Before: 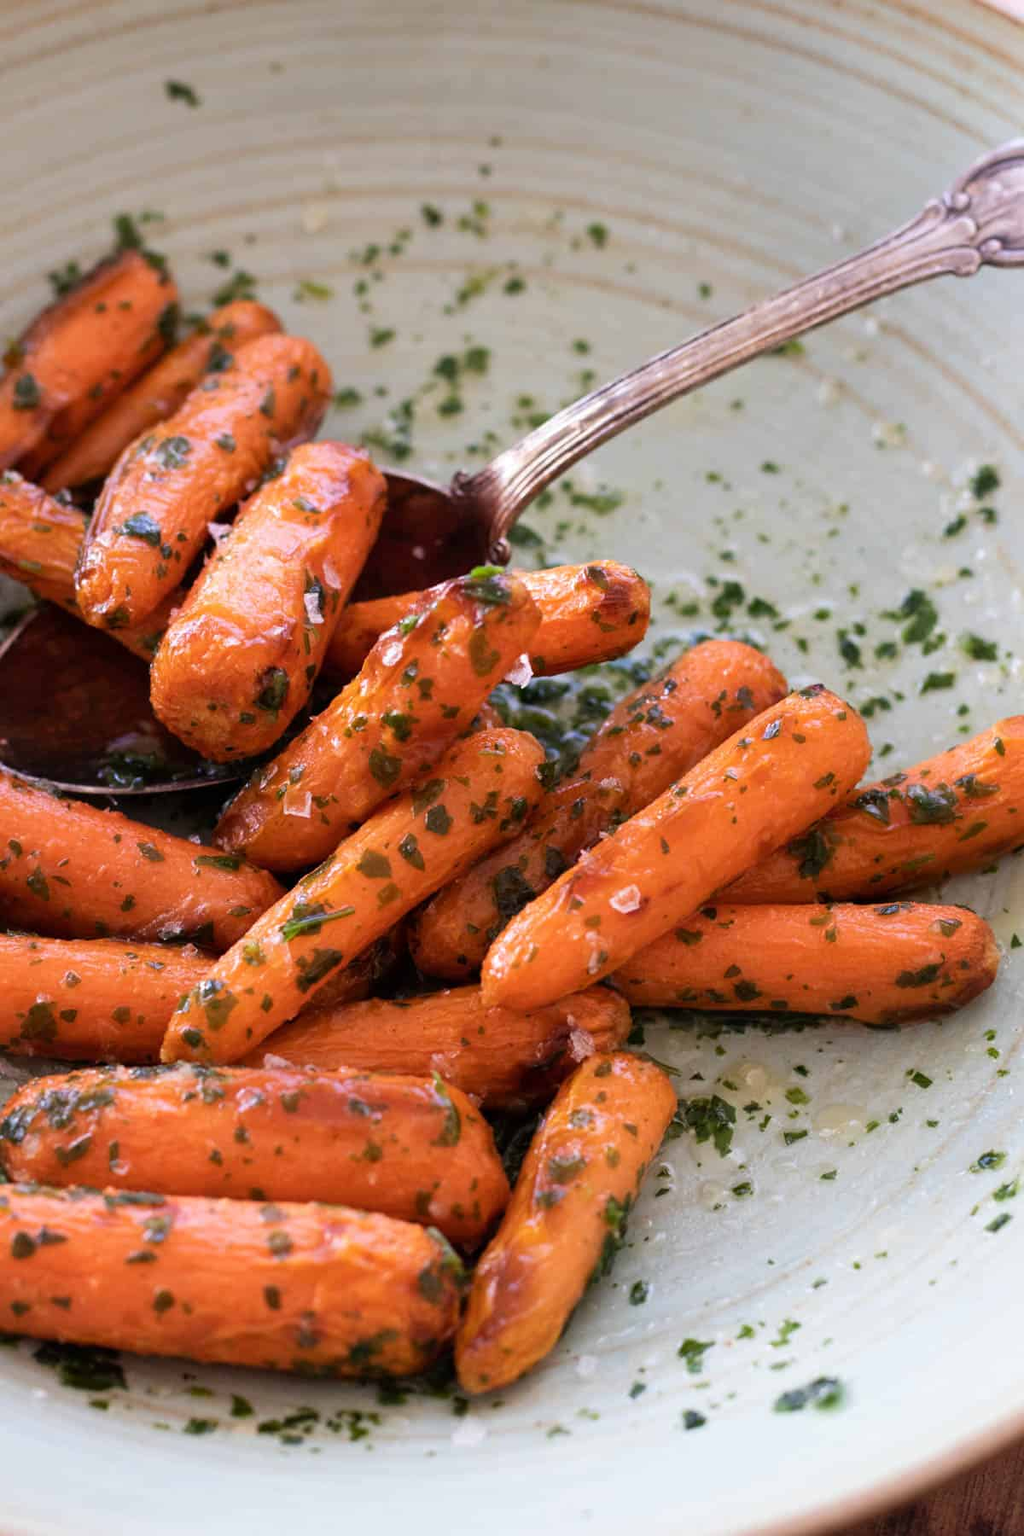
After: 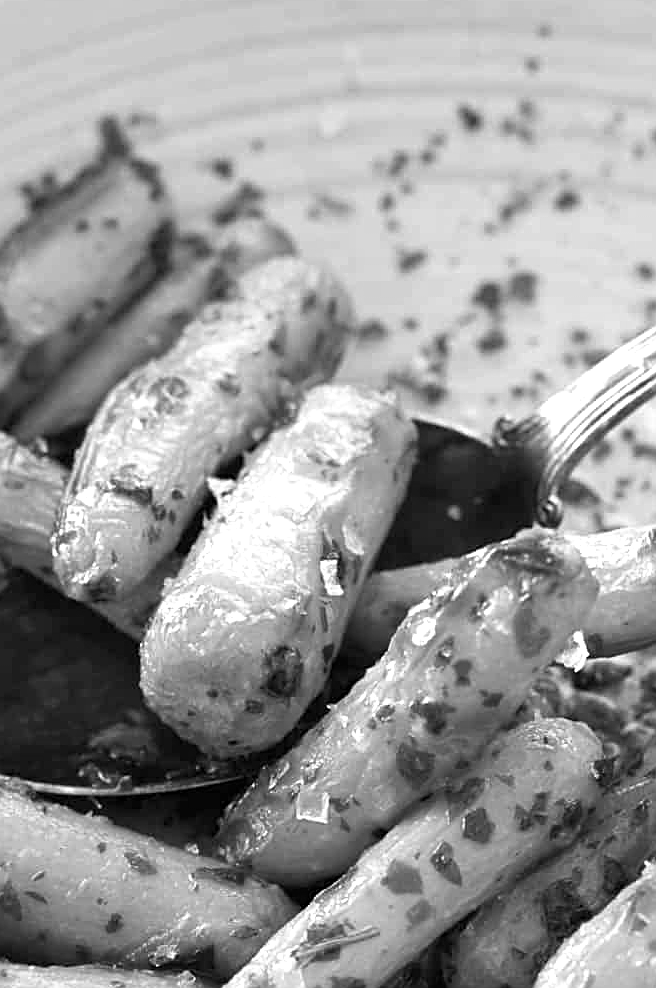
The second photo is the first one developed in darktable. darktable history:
sharpen: on, module defaults
exposure: black level correction 0, exposure 0.7 EV, compensate exposure bias true, compensate highlight preservation false
crop and rotate: left 3.047%, top 7.509%, right 42.236%, bottom 37.598%
contrast brightness saturation: saturation -1
